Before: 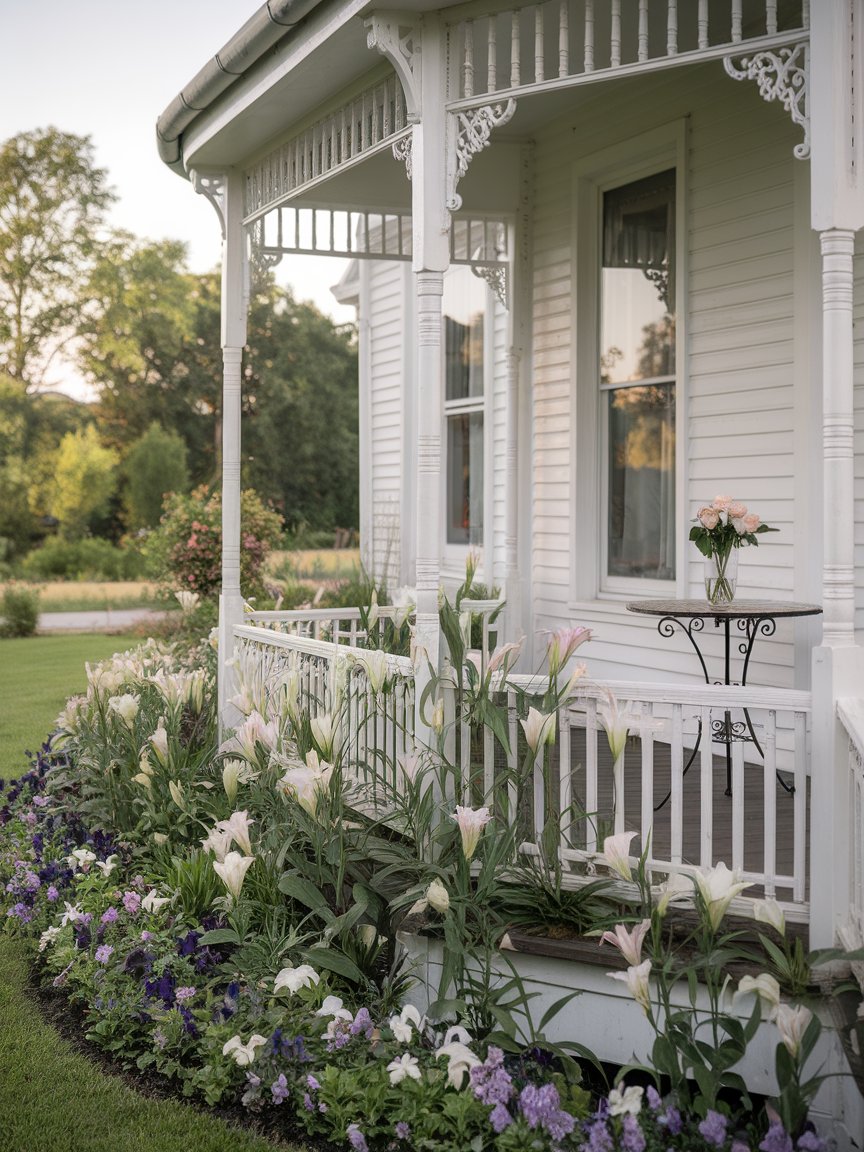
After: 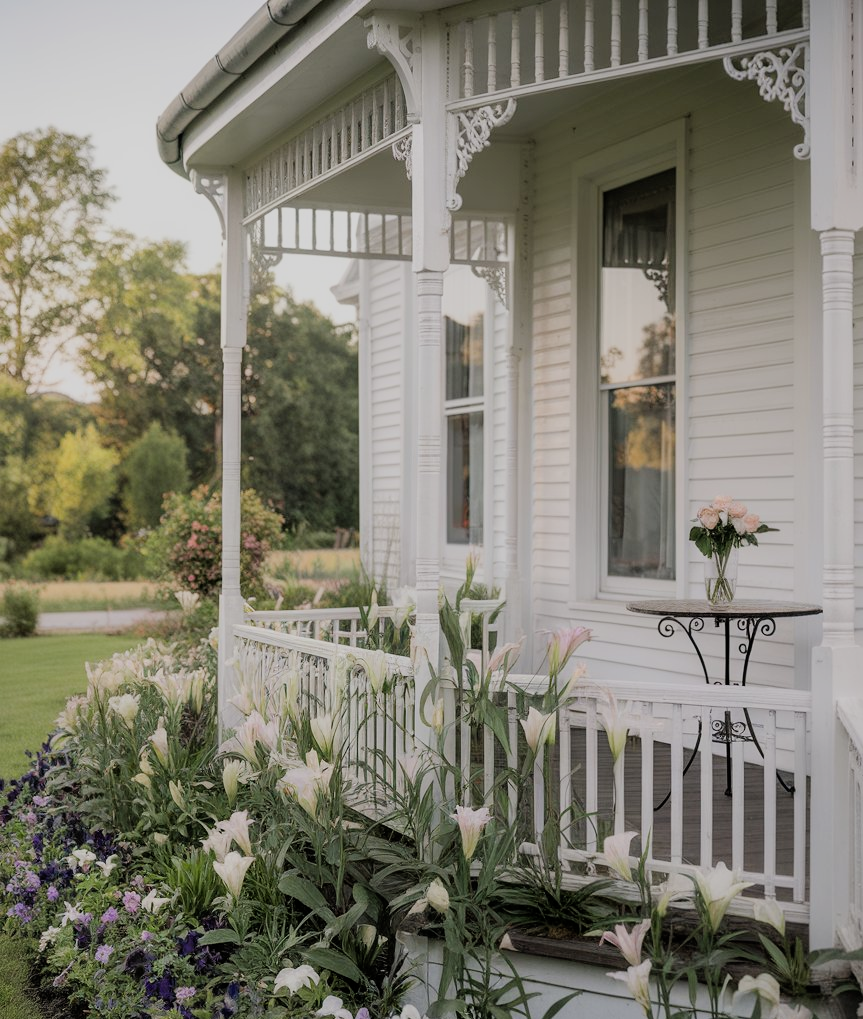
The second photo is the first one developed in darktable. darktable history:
crop and rotate: top 0%, bottom 11.49%
filmic rgb: black relative exposure -7.65 EV, white relative exposure 4.56 EV, hardness 3.61
